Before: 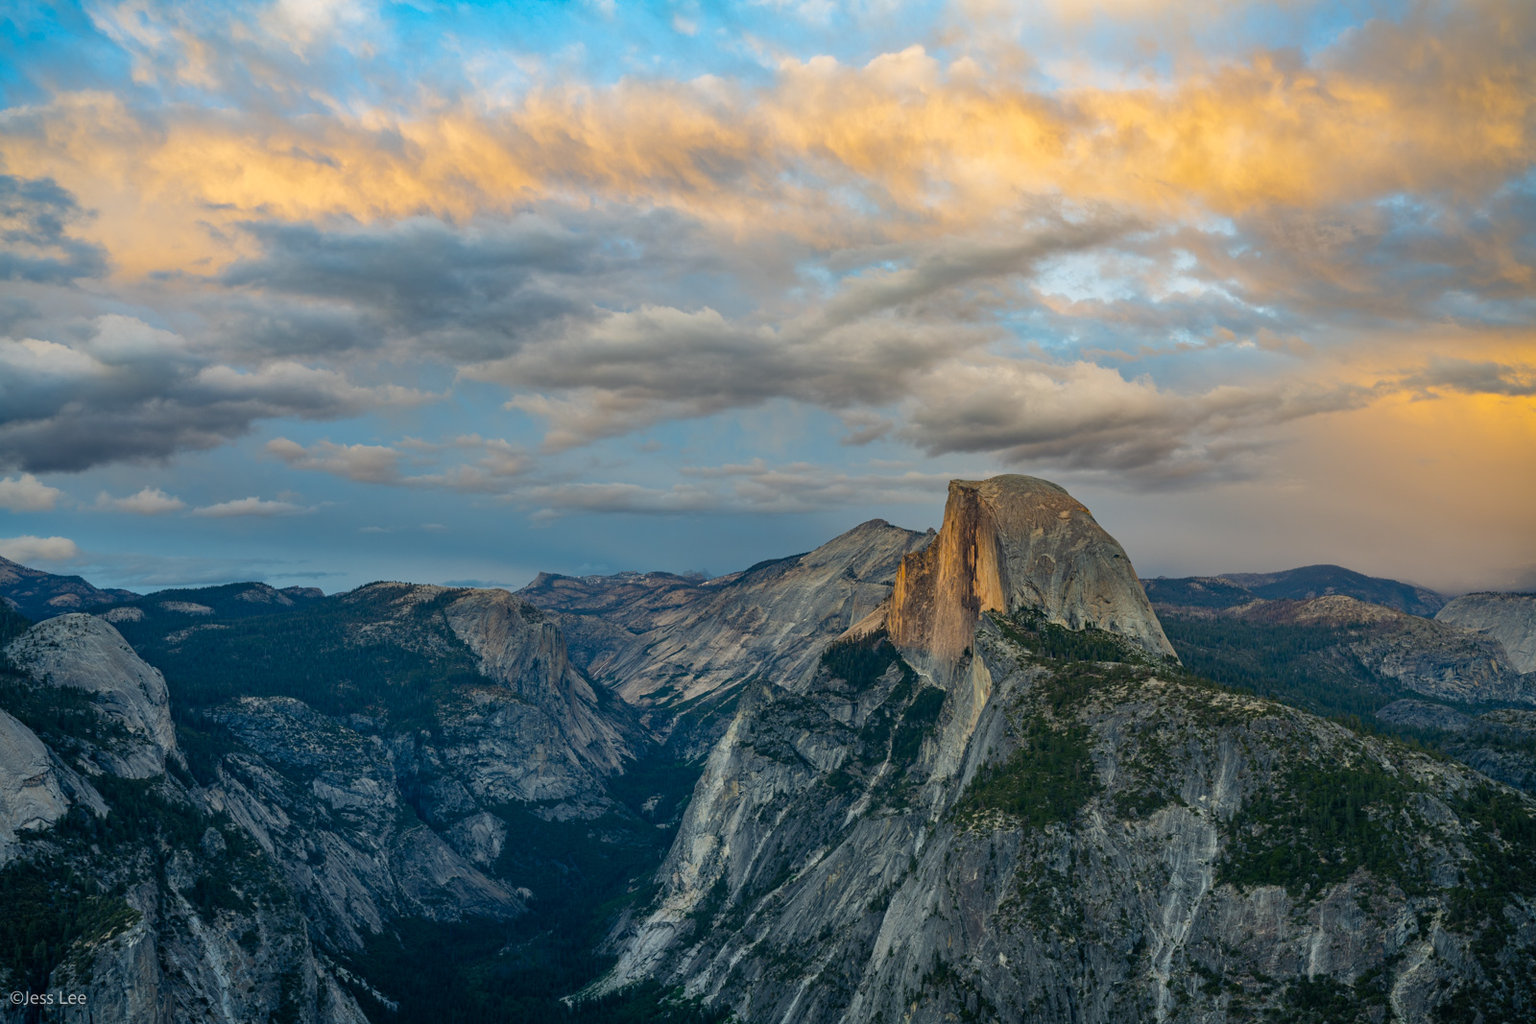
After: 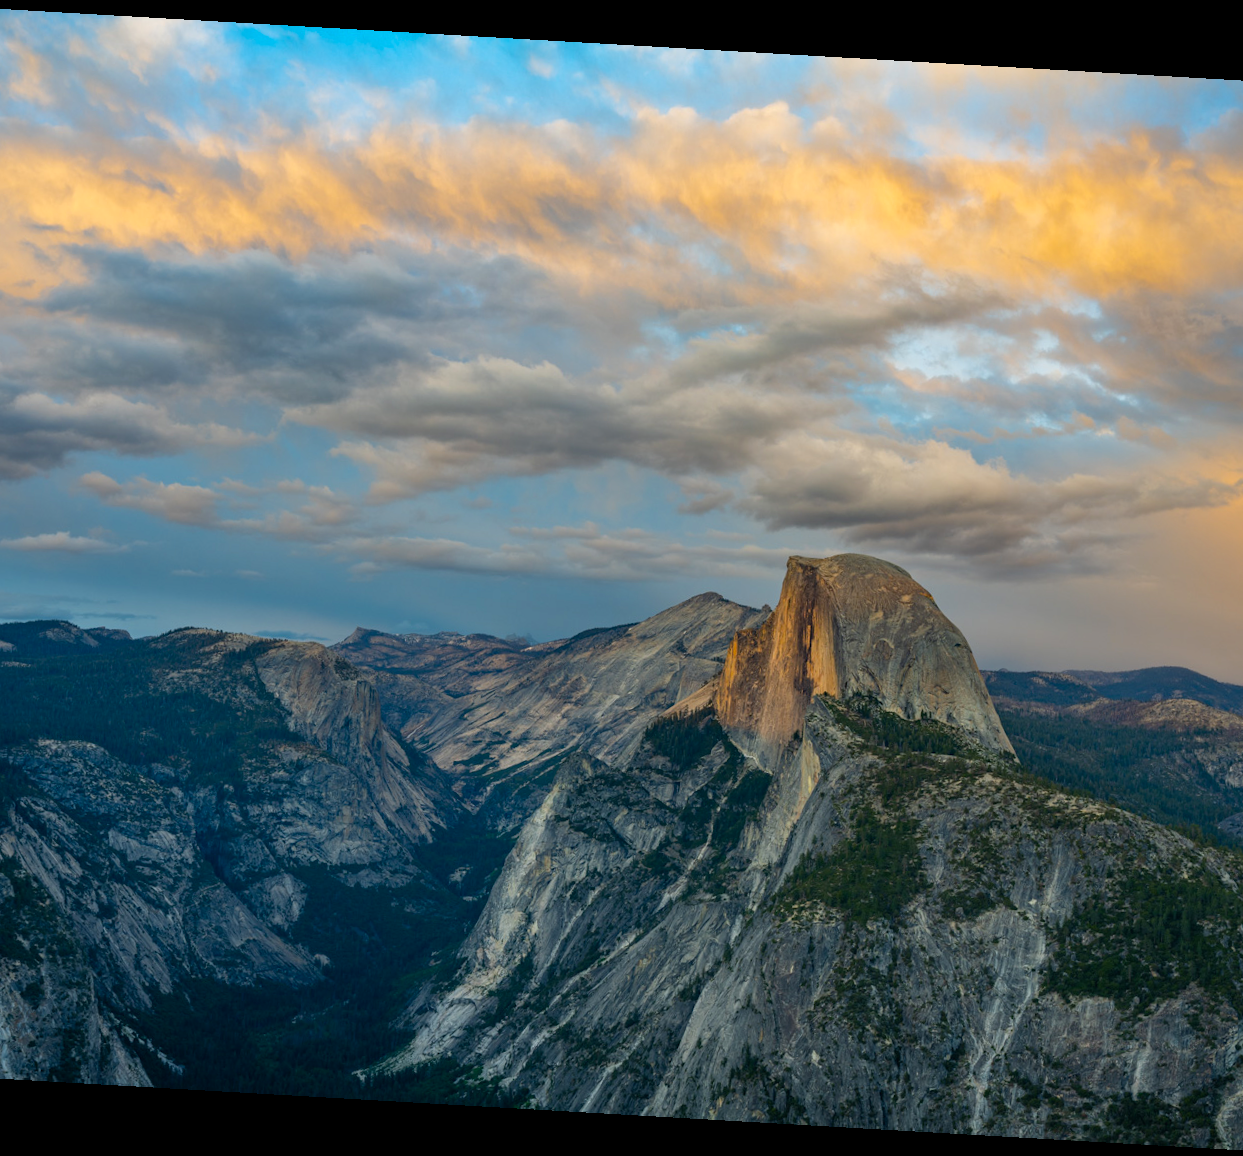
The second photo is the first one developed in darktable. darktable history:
crop and rotate: angle -3.3°, left 13.974%, top 0.036%, right 11.053%, bottom 0.021%
contrast brightness saturation: saturation 0.096
